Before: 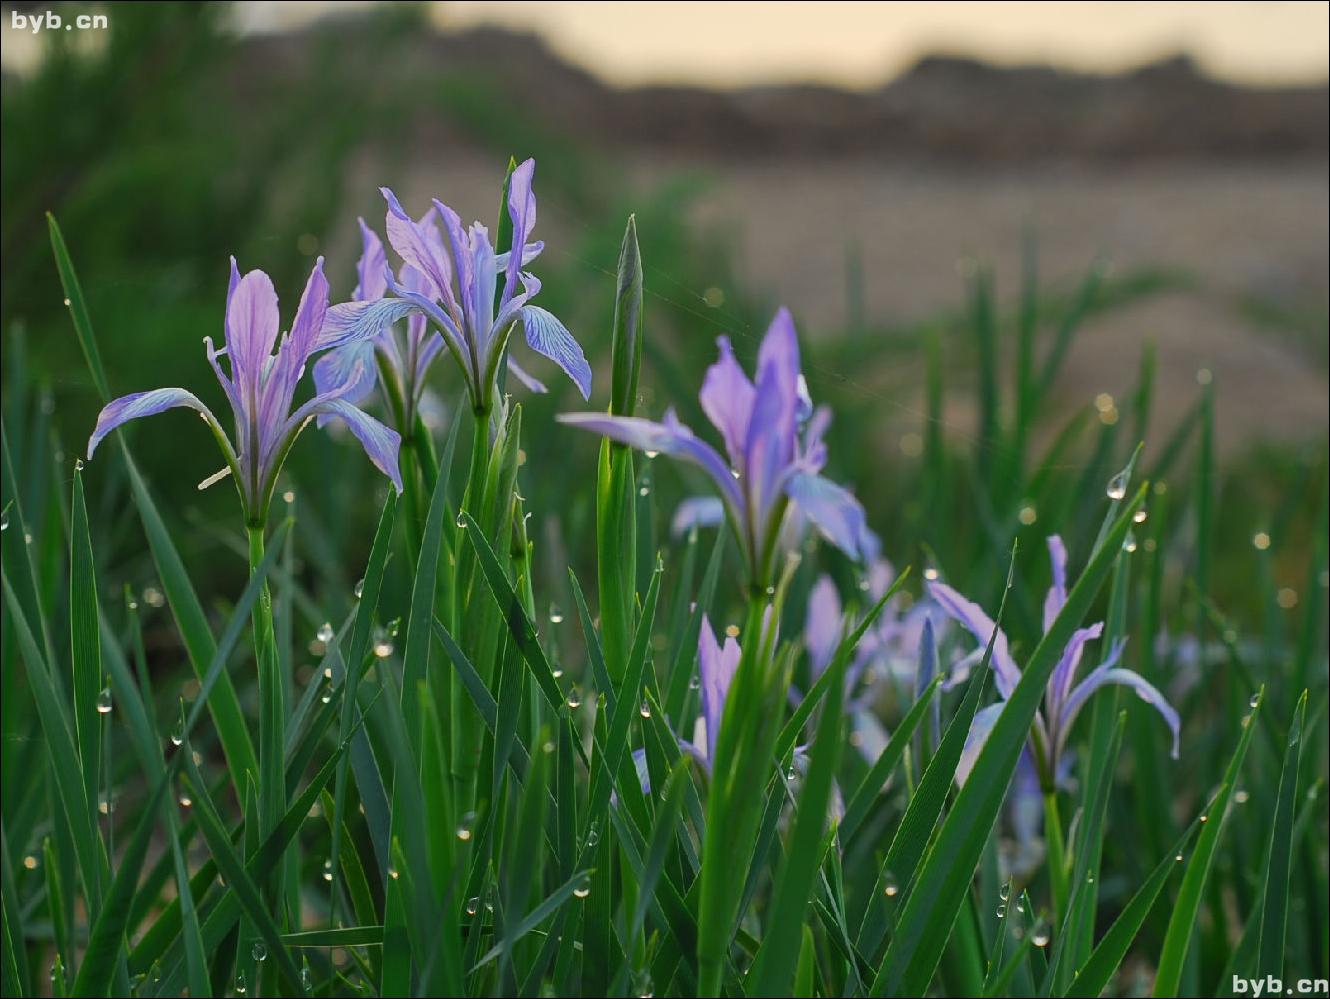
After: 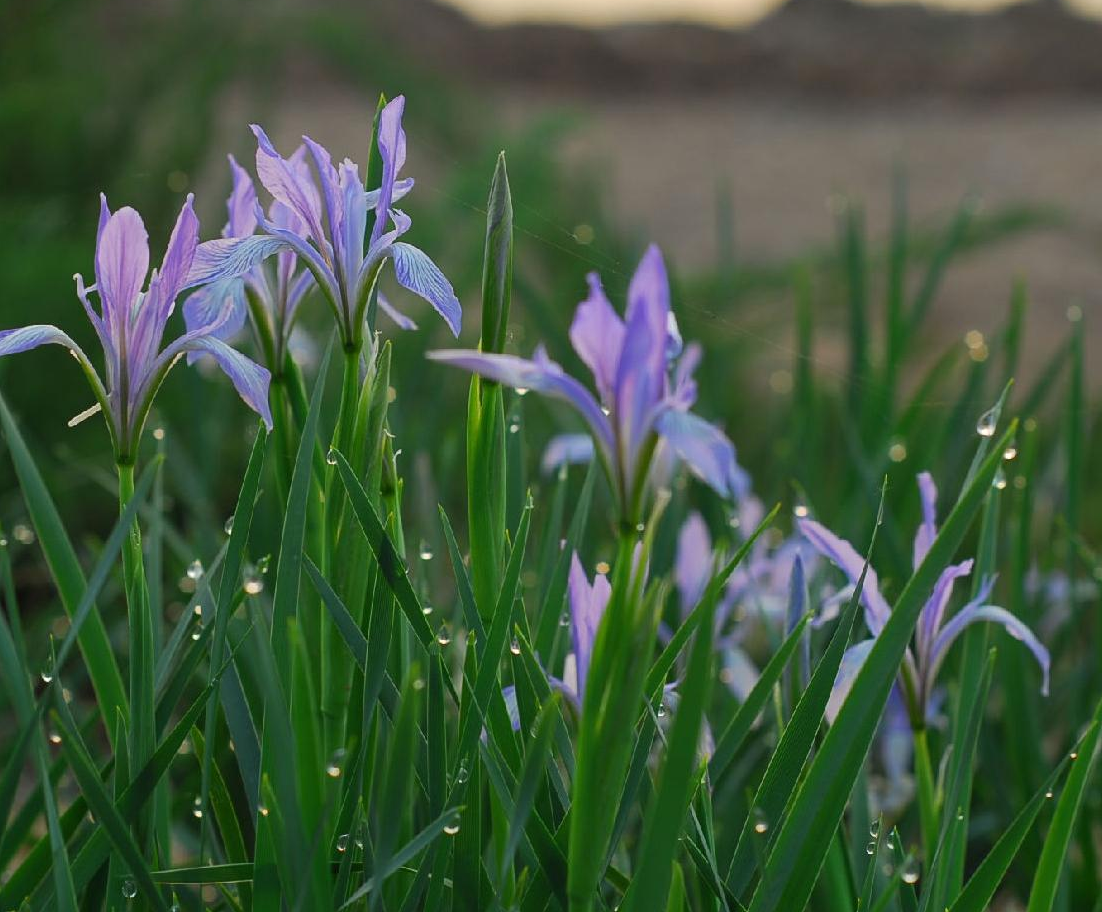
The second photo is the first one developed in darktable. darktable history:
tone equalizer: smoothing diameter 24.78%, edges refinement/feathering 13.19, preserve details guided filter
crop: left 9.811%, top 6.312%, right 7.28%, bottom 2.323%
